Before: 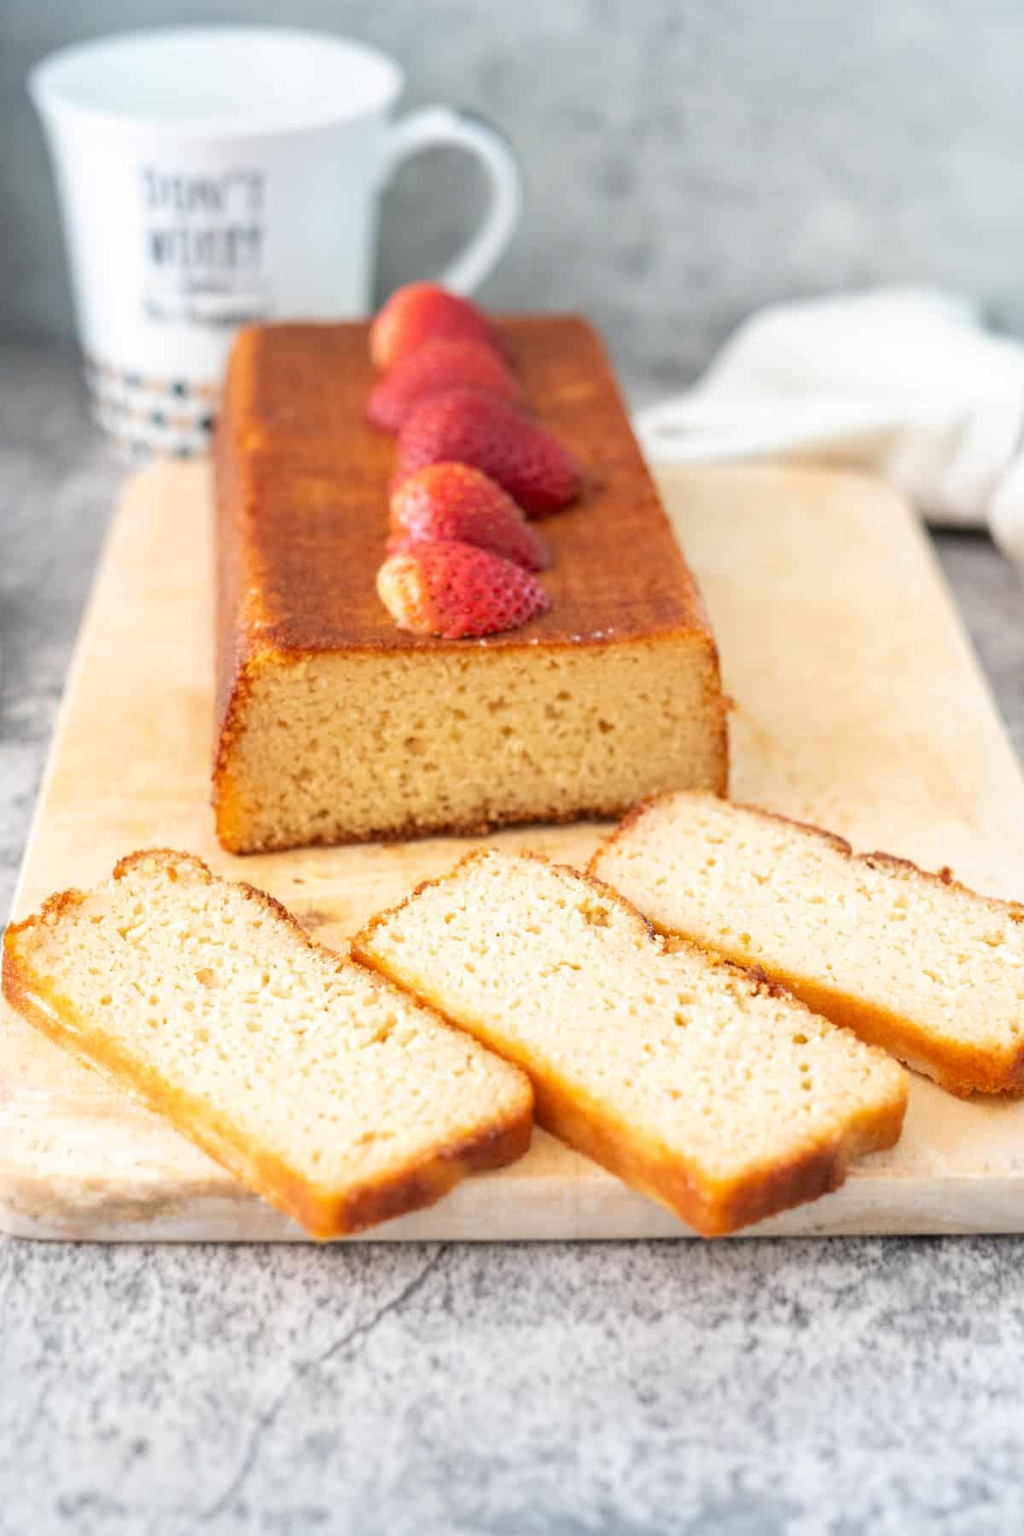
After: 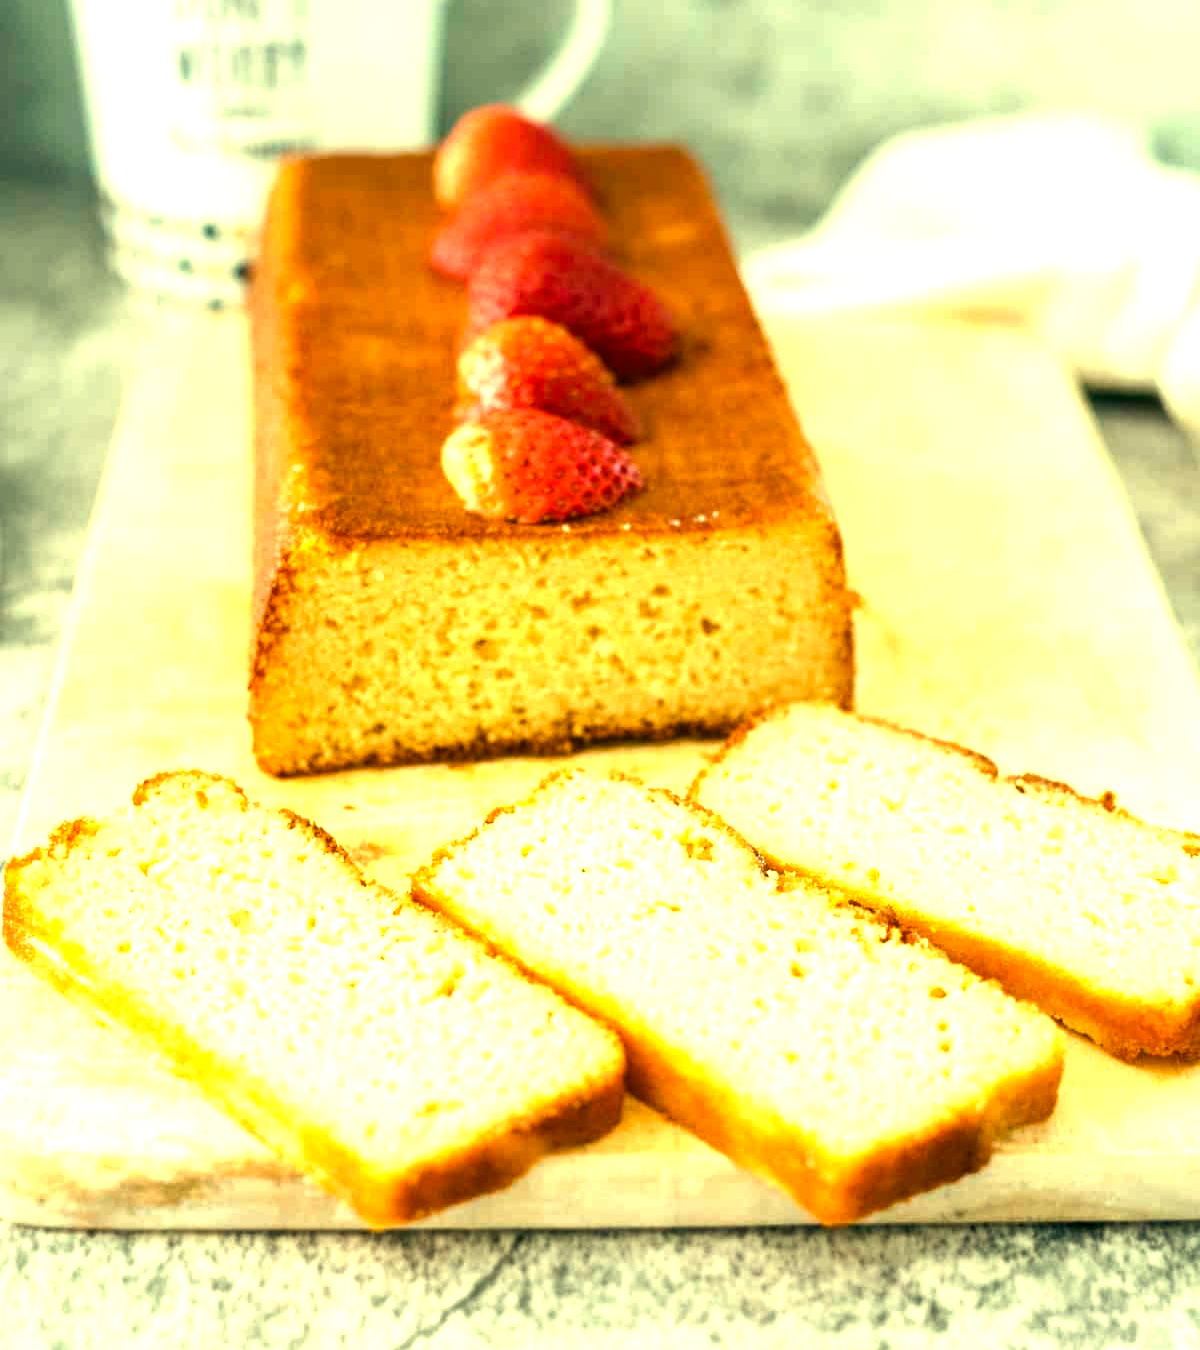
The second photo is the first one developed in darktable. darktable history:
color balance rgb: shadows lift › luminance -7.7%, shadows lift › chroma 2.13%, shadows lift › hue 165.27°, power › luminance -7.77%, power › chroma 1.1%, power › hue 215.88°, highlights gain › luminance 15.15%, highlights gain › chroma 7%, highlights gain › hue 125.57°, global offset › luminance -0.33%, global offset › chroma 0.11%, global offset › hue 165.27°, perceptual saturation grading › global saturation 24.42%, perceptual saturation grading › highlights -24.42%, perceptual saturation grading › mid-tones 24.42%, perceptual saturation grading › shadows 40%, perceptual brilliance grading › global brilliance -5%, perceptual brilliance grading › highlights 24.42%, perceptual brilliance grading › mid-tones 7%, perceptual brilliance grading › shadows -5%
white balance: red 1.123, blue 0.83
crop and rotate: top 12.5%, bottom 12.5%
